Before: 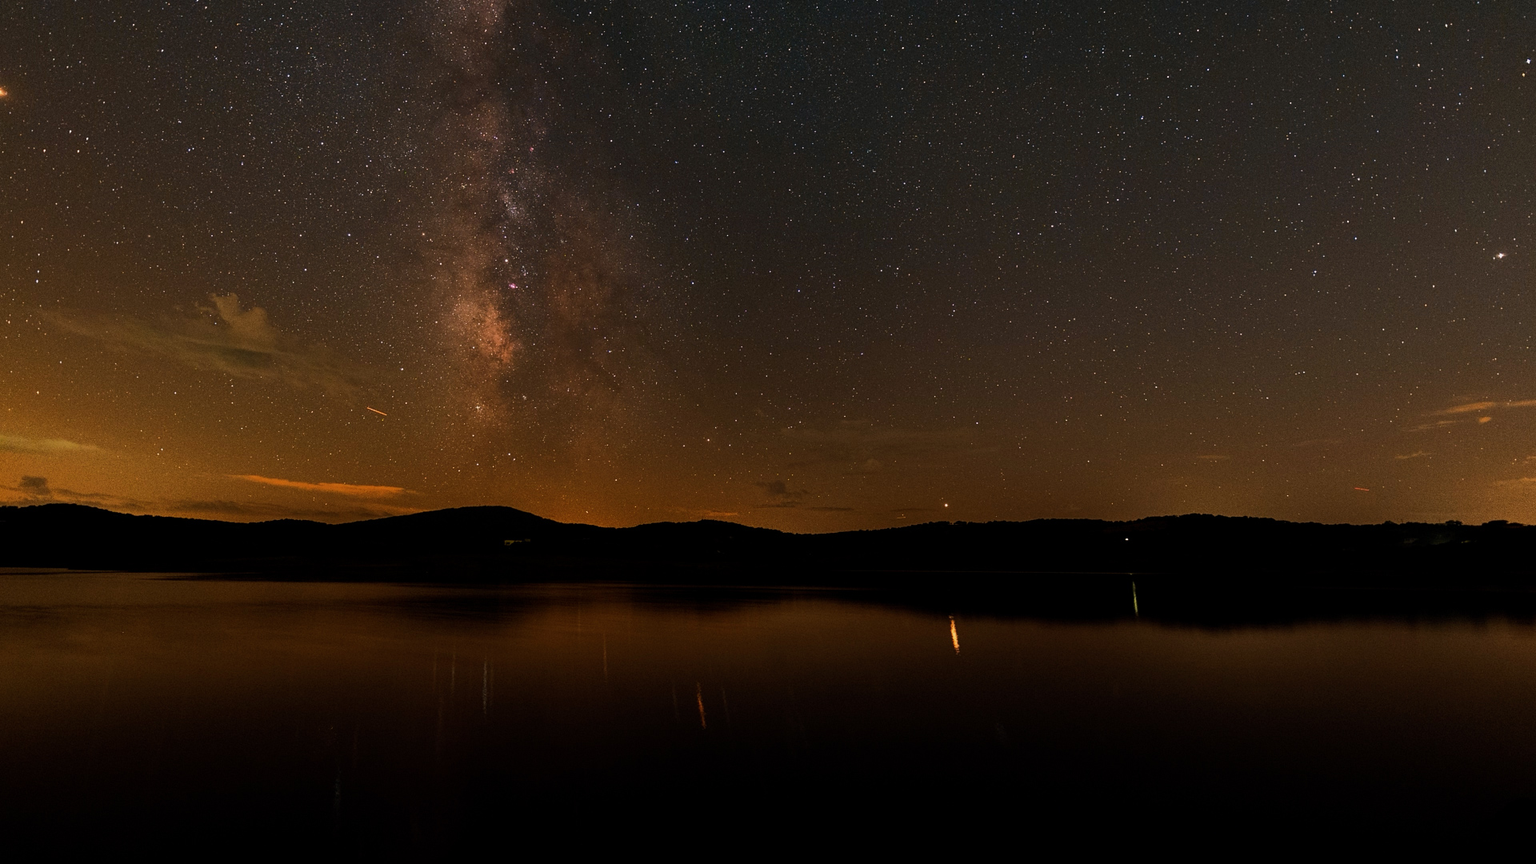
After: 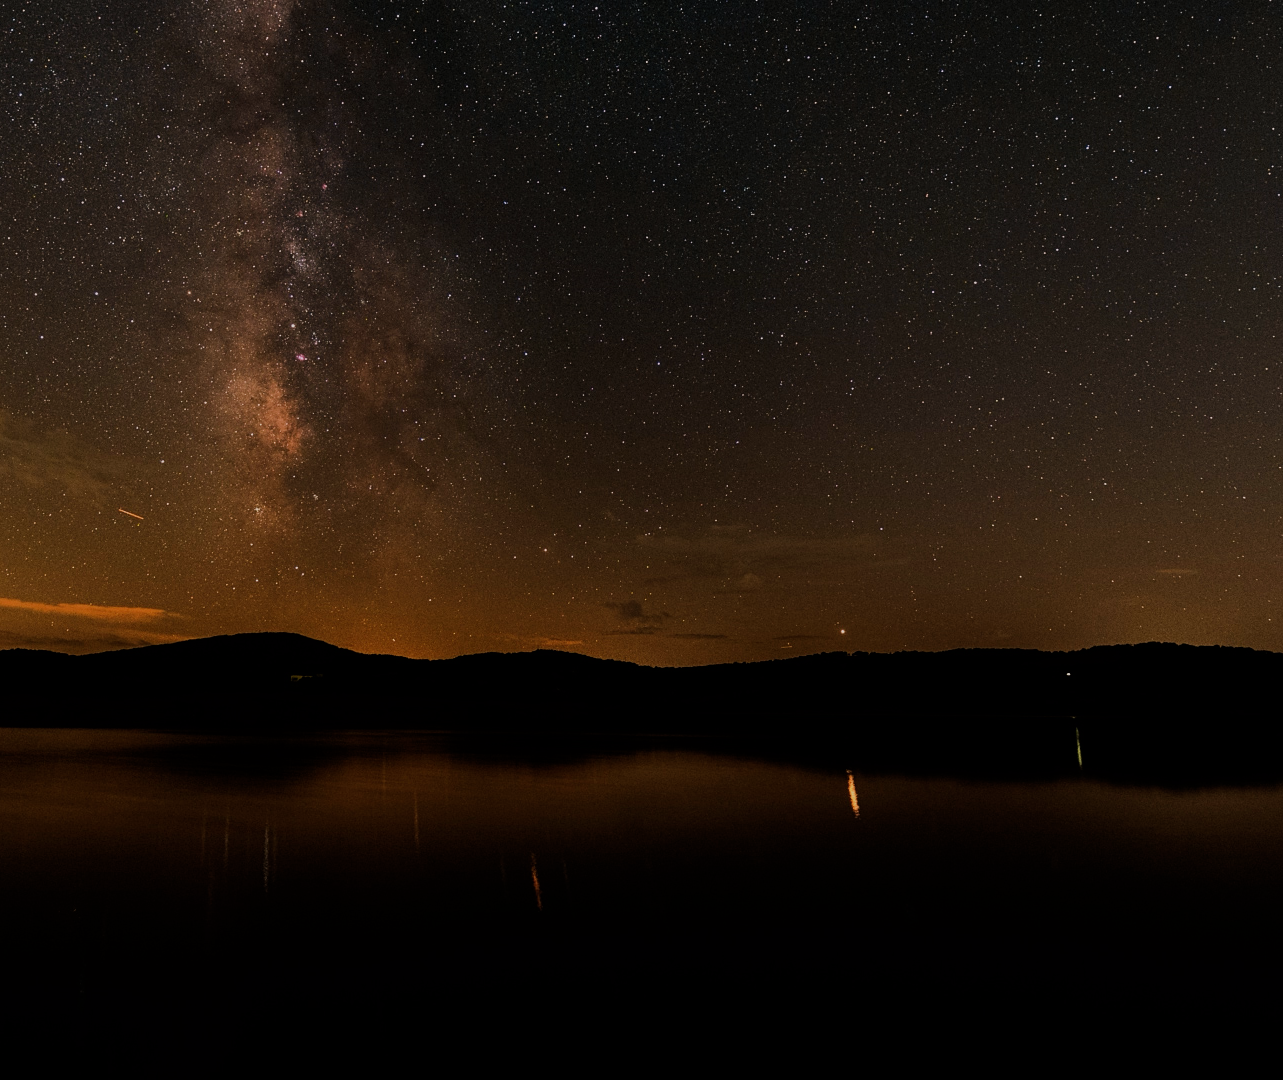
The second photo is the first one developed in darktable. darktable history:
filmic rgb: black relative exposure -7.65 EV, white relative exposure 4.56 EV, hardness 3.61
crop and rotate: left 17.732%, right 15.423%
